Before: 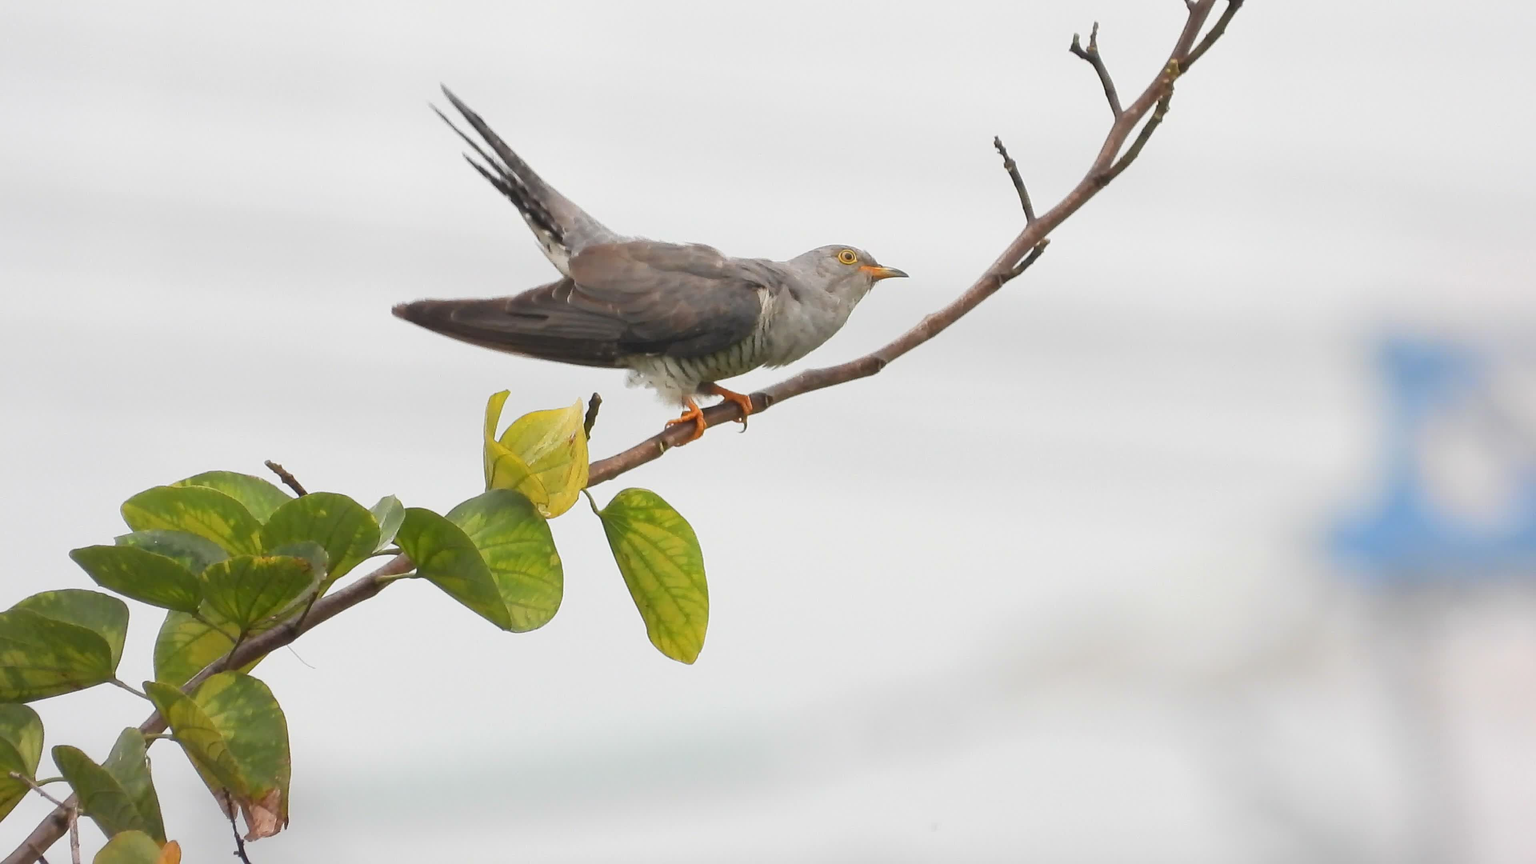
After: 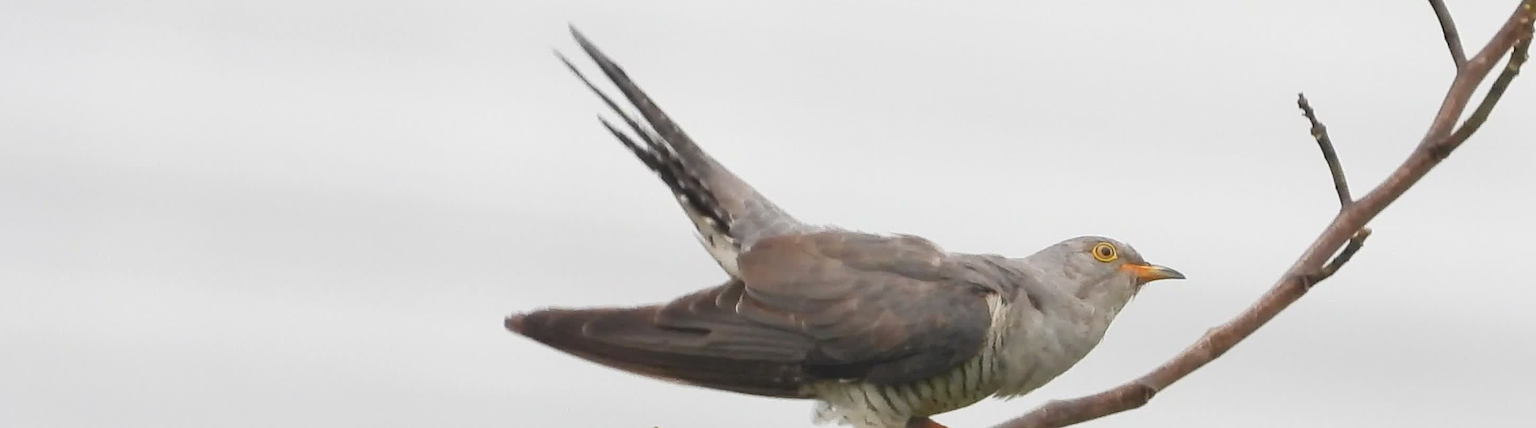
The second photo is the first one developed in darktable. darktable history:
crop: left 0.58%, top 7.639%, right 23.482%, bottom 54.665%
